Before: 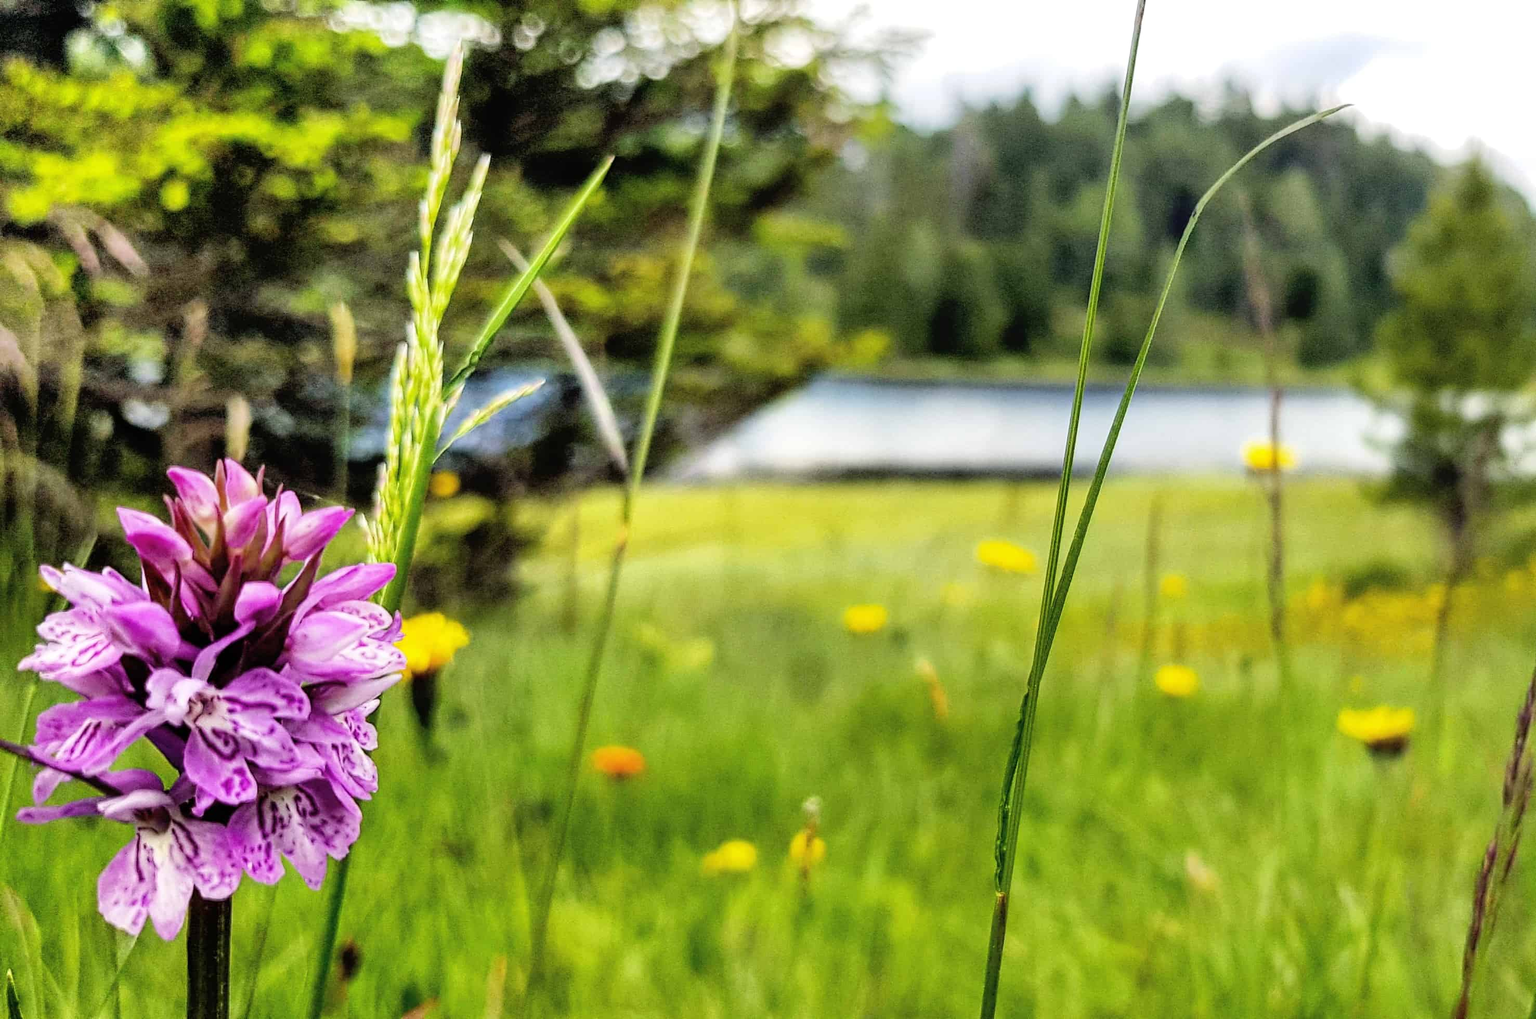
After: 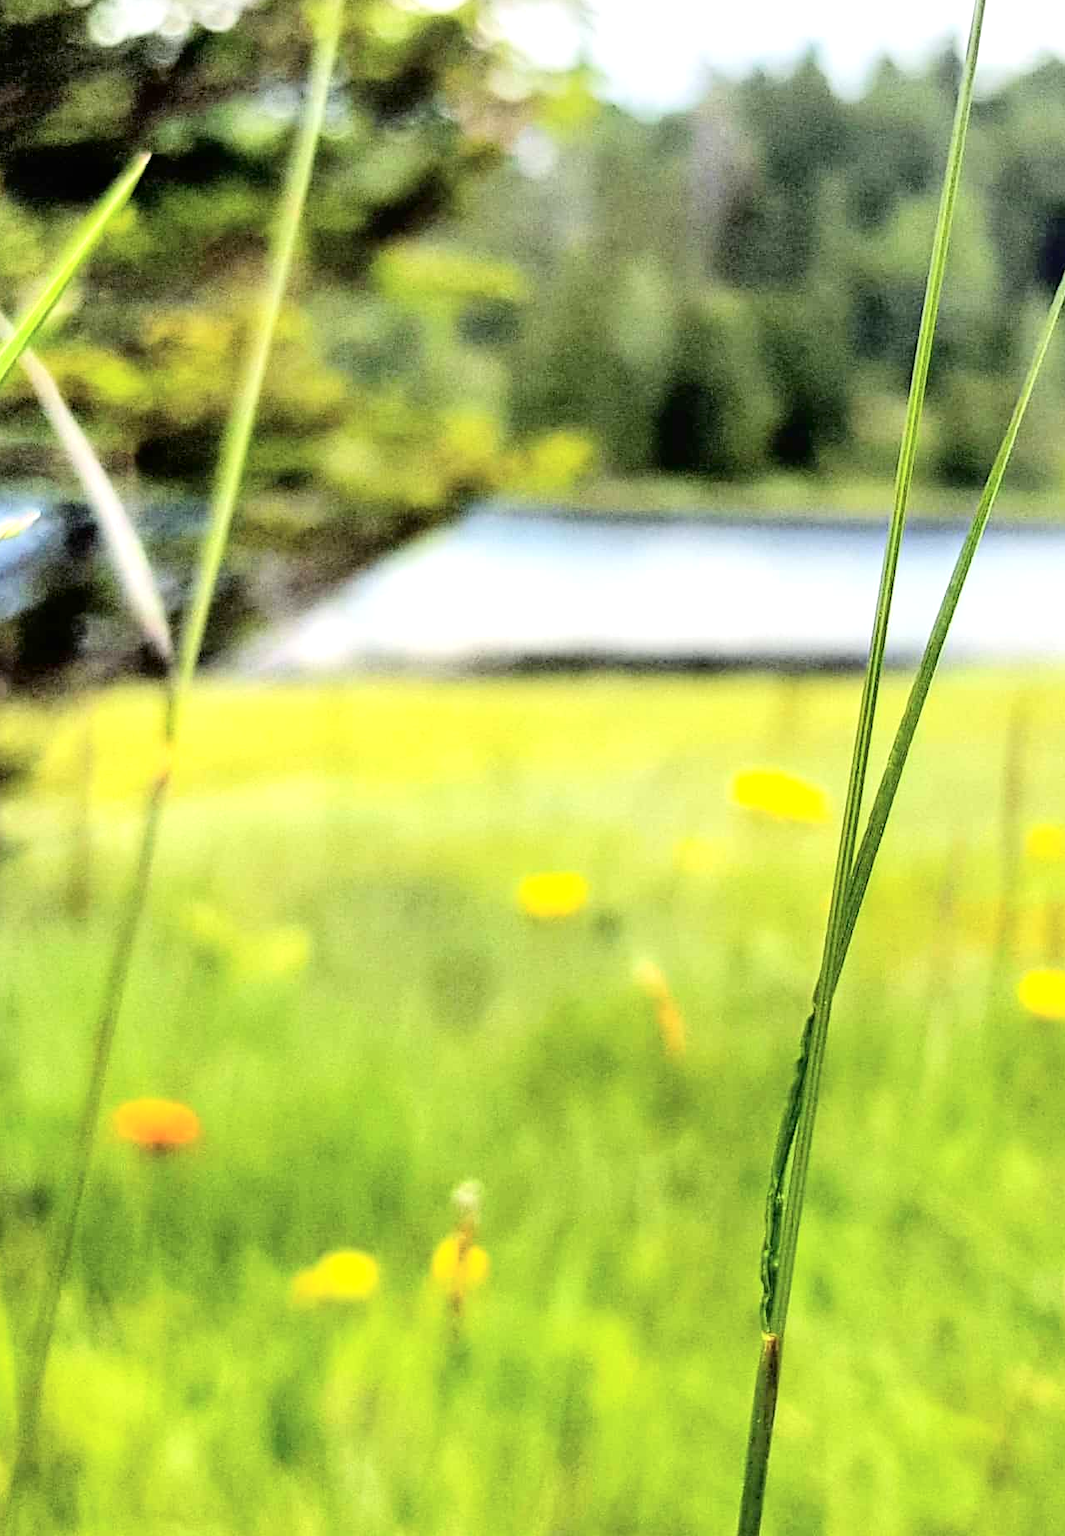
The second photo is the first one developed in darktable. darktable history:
tone curve: curves: ch0 [(0, 0) (0.004, 0.001) (0.133, 0.112) (0.325, 0.362) (0.832, 0.893) (1, 1)], color space Lab, independent channels, preserve colors none
crop: left 33.886%, top 5.928%, right 22.794%
exposure: black level correction 0.001, exposure 0.5 EV, compensate exposure bias true, compensate highlight preservation false
